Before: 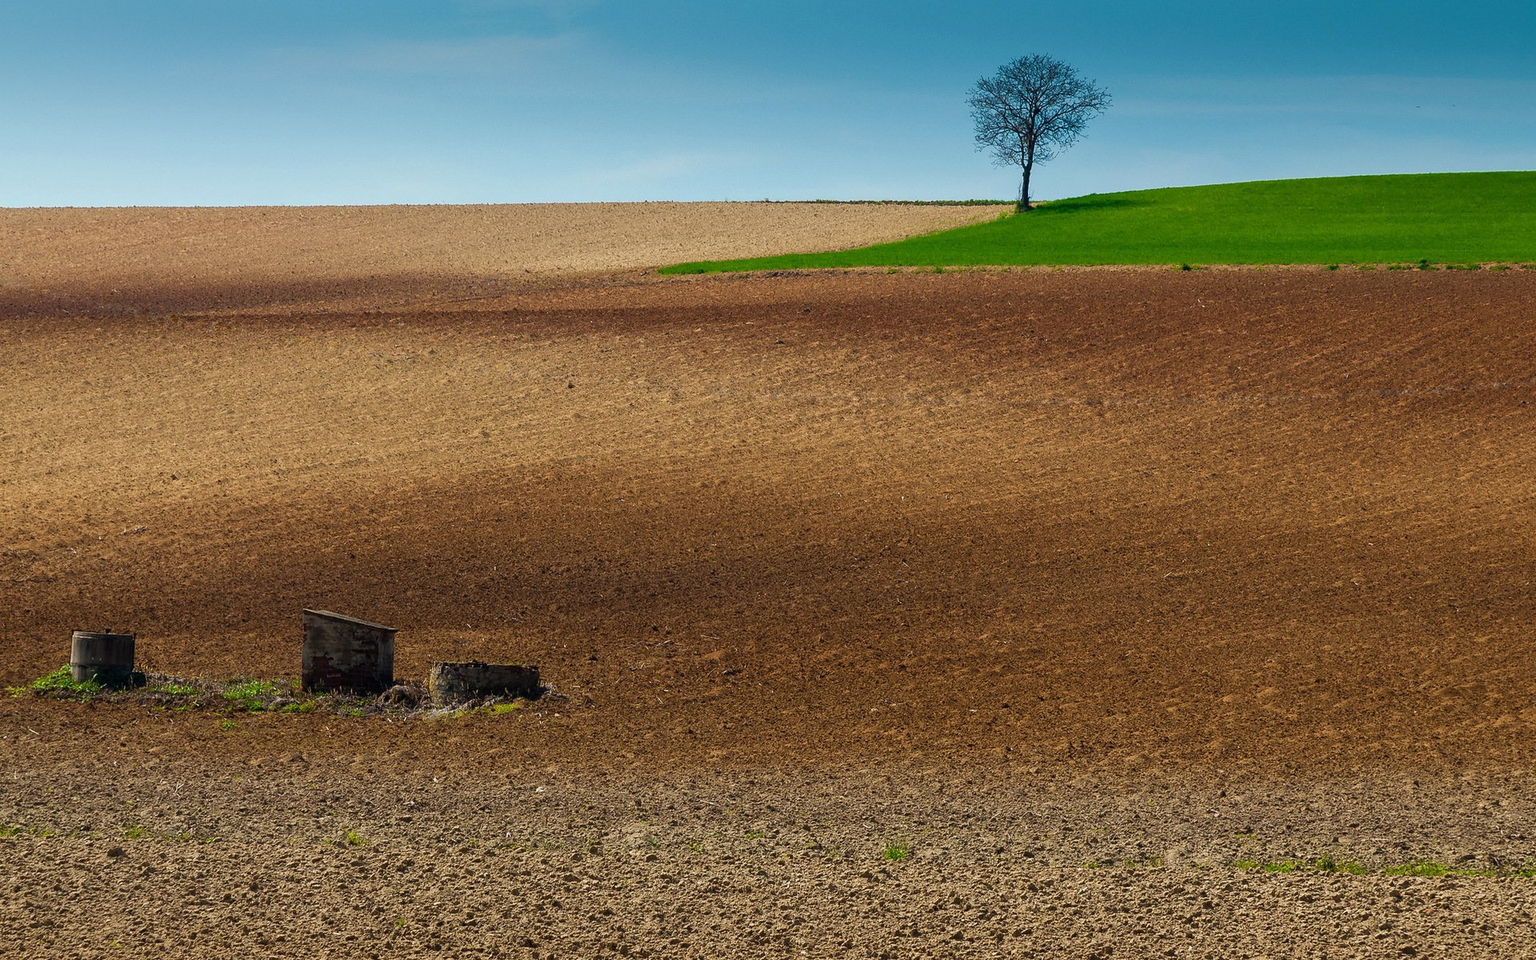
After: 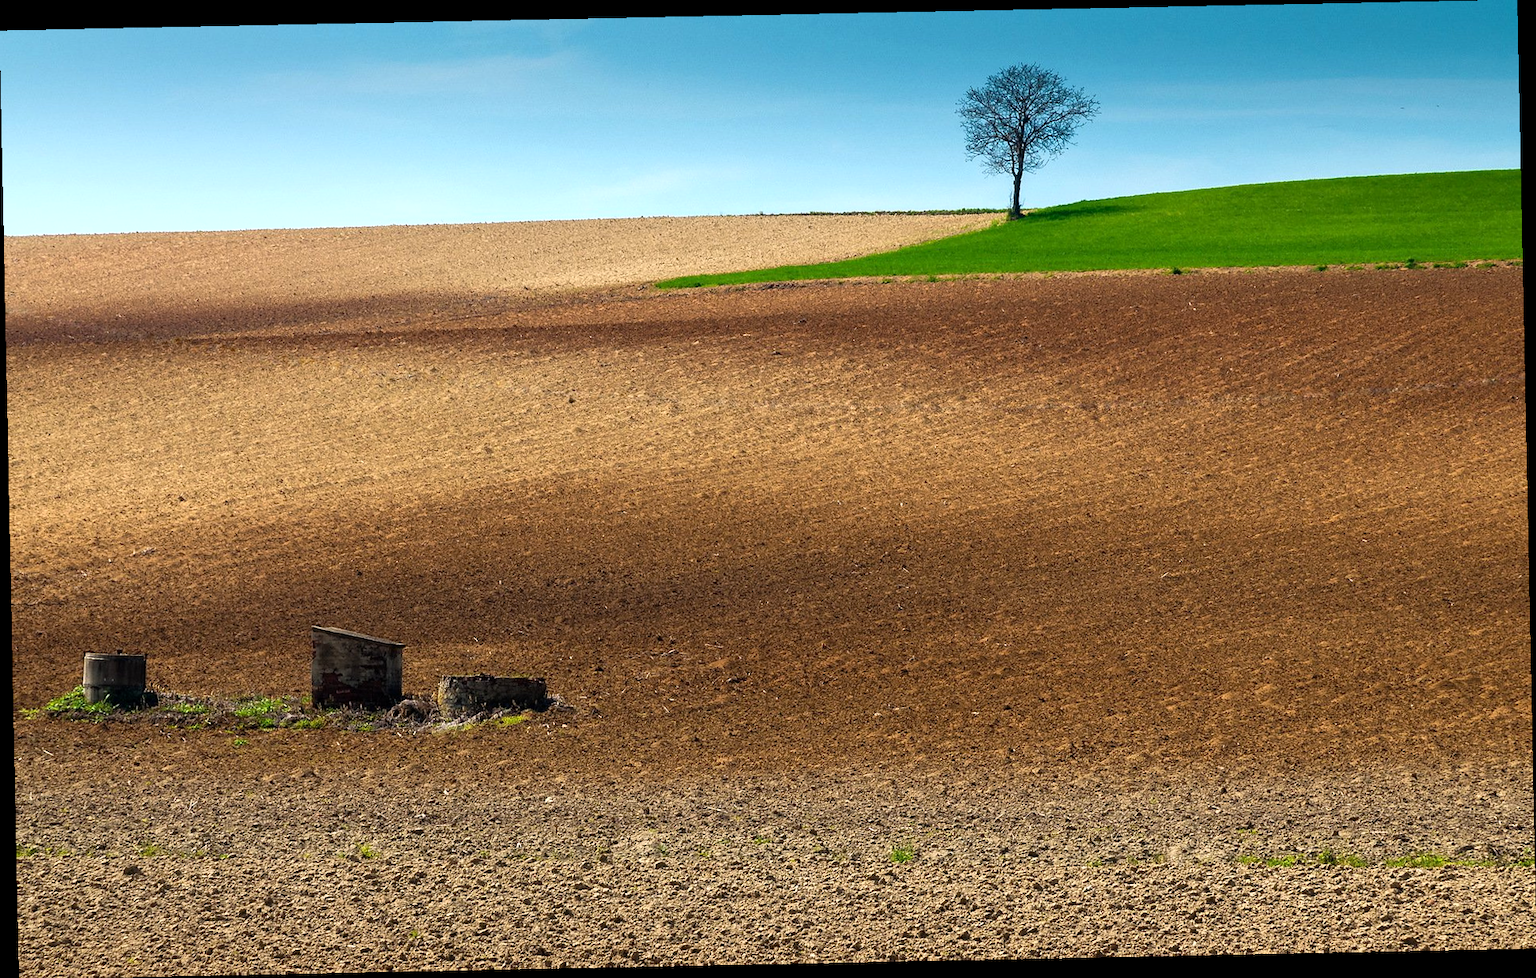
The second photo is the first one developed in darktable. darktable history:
rgb curve: curves: ch0 [(0, 0) (0.078, 0.051) (0.929, 0.956) (1, 1)], compensate middle gray true
rotate and perspective: rotation -1.17°, automatic cropping off
exposure: black level correction 0.001, exposure 0.5 EV, compensate exposure bias true, compensate highlight preservation false
